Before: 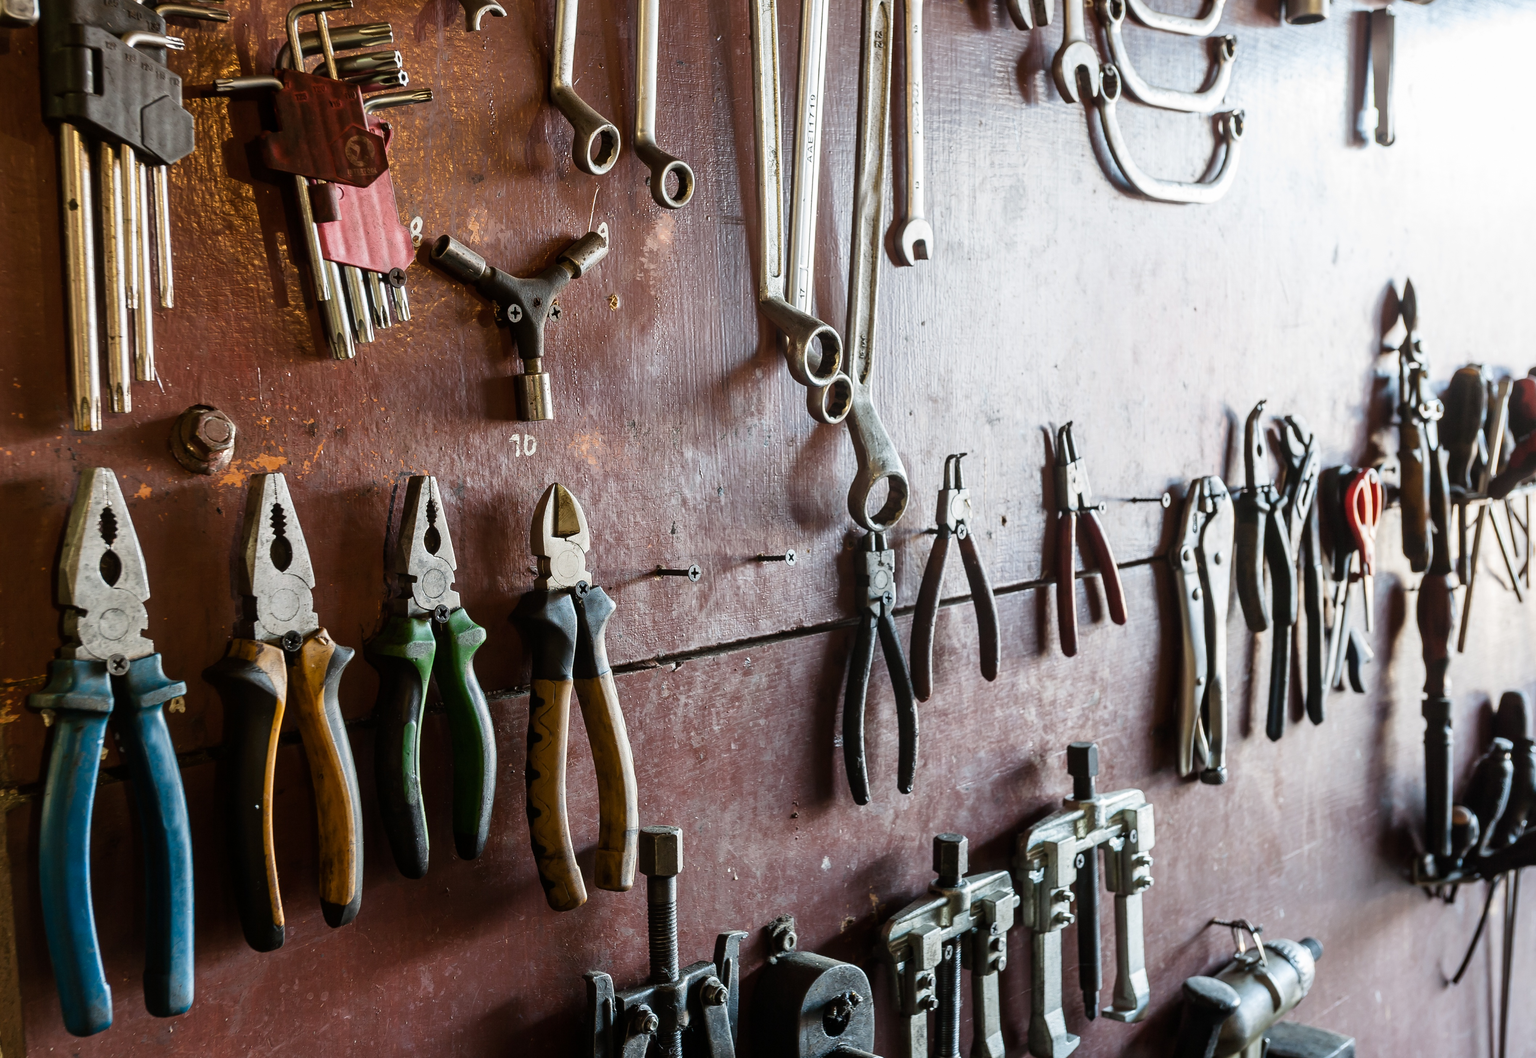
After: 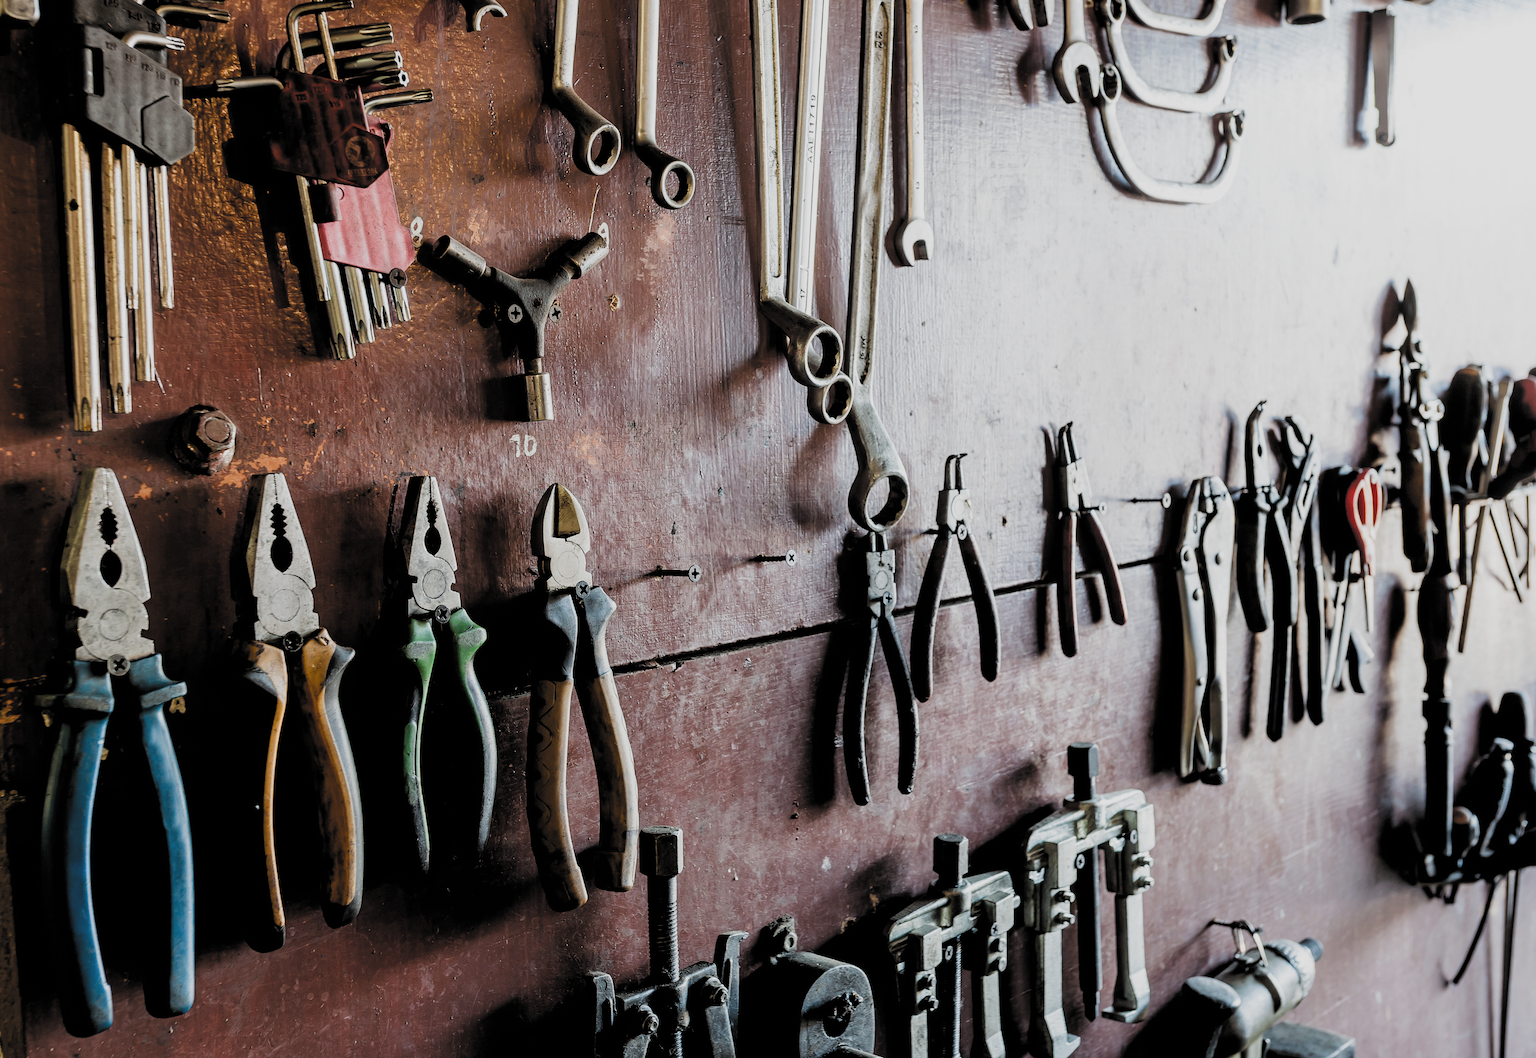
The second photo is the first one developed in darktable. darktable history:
filmic rgb: black relative exposure -3.95 EV, white relative exposure 3.13 EV, hardness 2.87, color science v5 (2021), contrast in shadows safe, contrast in highlights safe
